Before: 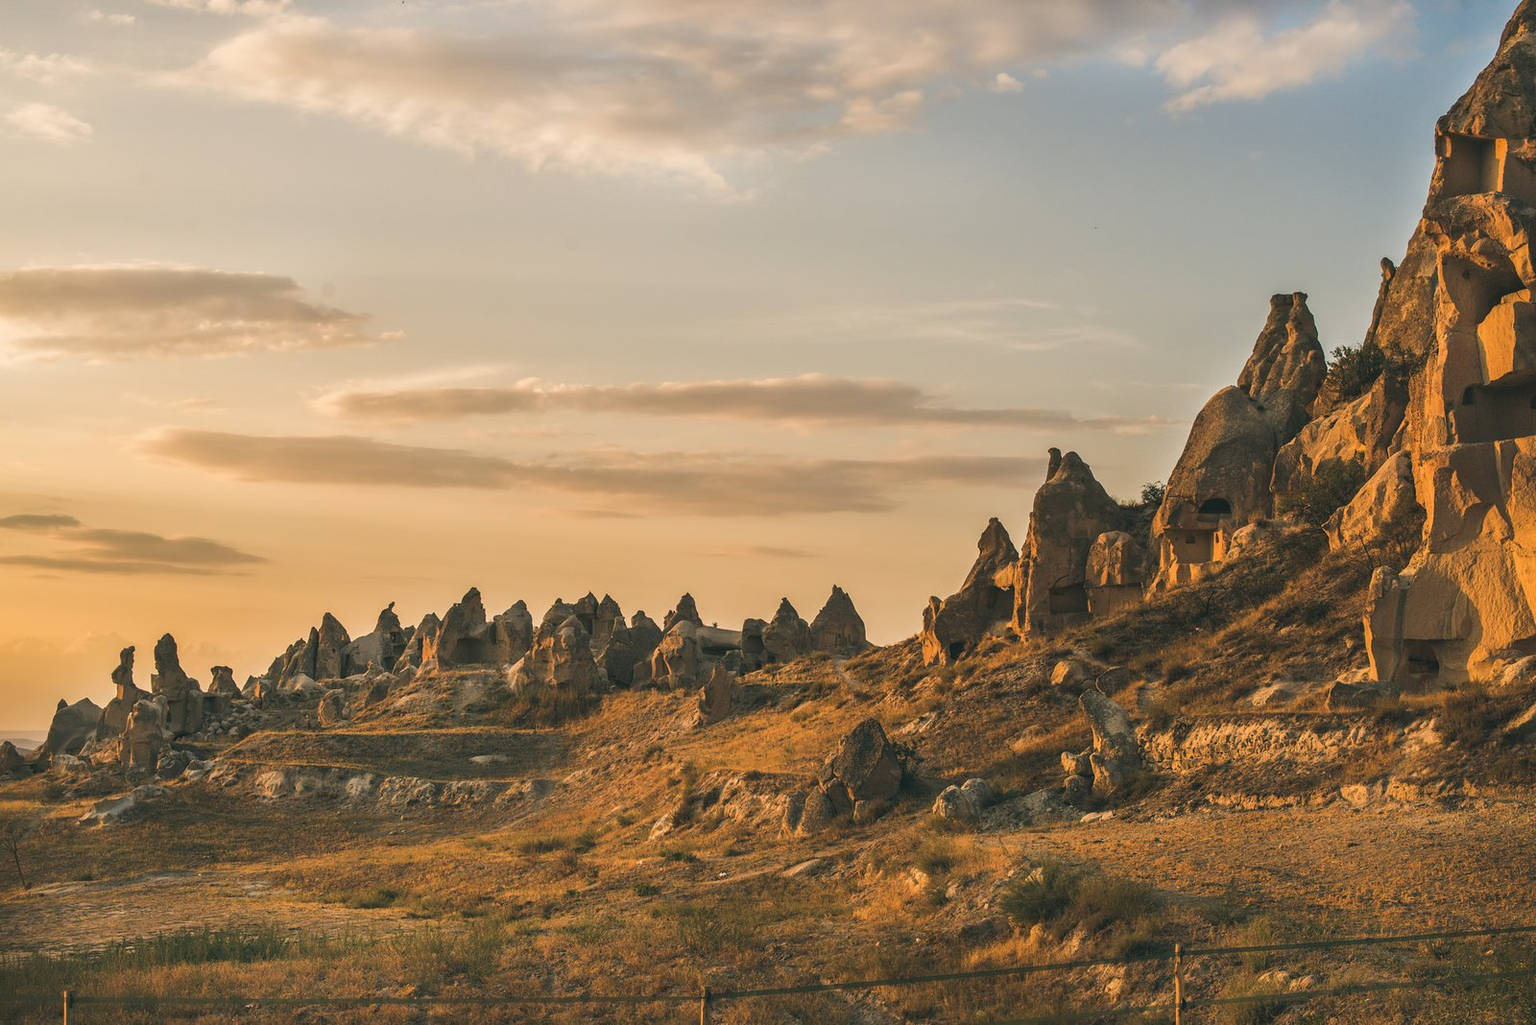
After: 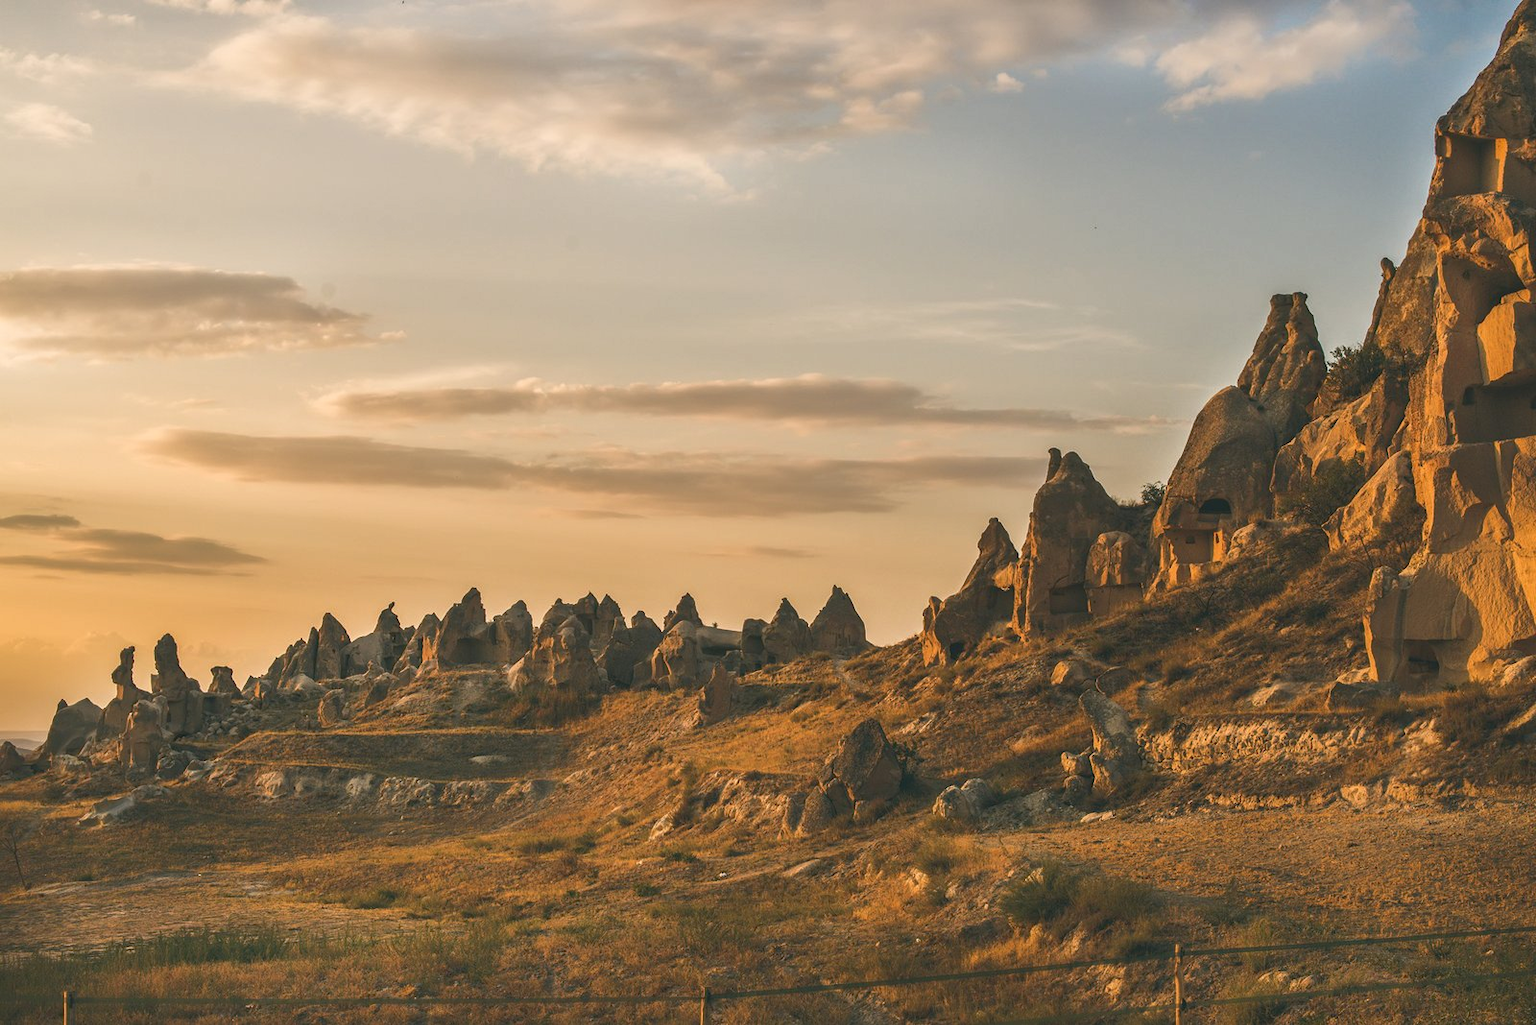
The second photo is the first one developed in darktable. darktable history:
tone curve: curves: ch0 [(0, 0) (0.003, 0.013) (0.011, 0.02) (0.025, 0.037) (0.044, 0.068) (0.069, 0.108) (0.1, 0.138) (0.136, 0.168) (0.177, 0.203) (0.224, 0.241) (0.277, 0.281) (0.335, 0.328) (0.399, 0.382) (0.468, 0.448) (0.543, 0.519) (0.623, 0.603) (0.709, 0.705) (0.801, 0.808) (0.898, 0.903) (1, 1)]
